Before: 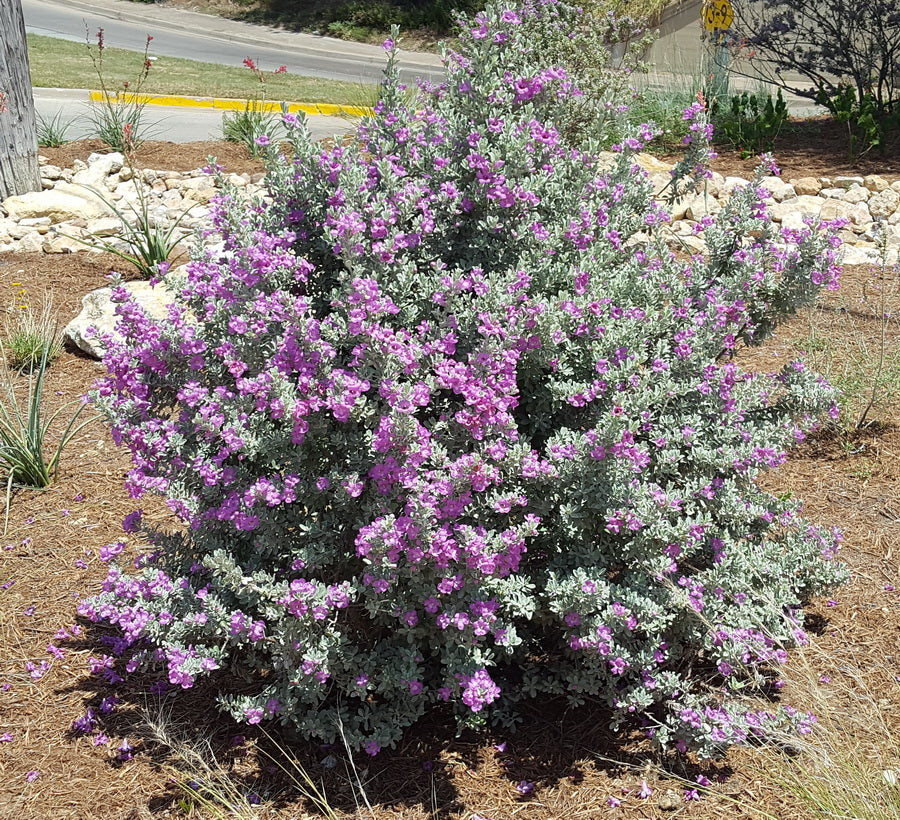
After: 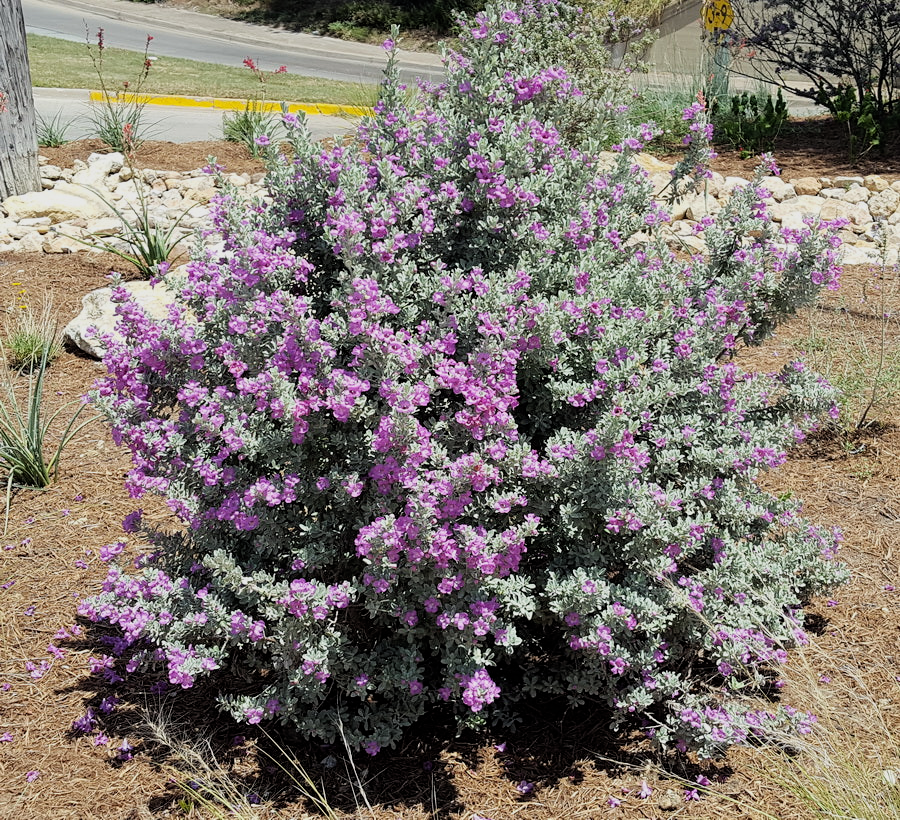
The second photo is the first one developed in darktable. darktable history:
filmic rgb: middle gray luminance 9.3%, black relative exposure -10.63 EV, white relative exposure 3.43 EV, target black luminance 0%, hardness 5.97, latitude 59.53%, contrast 1.089, highlights saturation mix 5.62%, shadows ↔ highlights balance 28.75%
